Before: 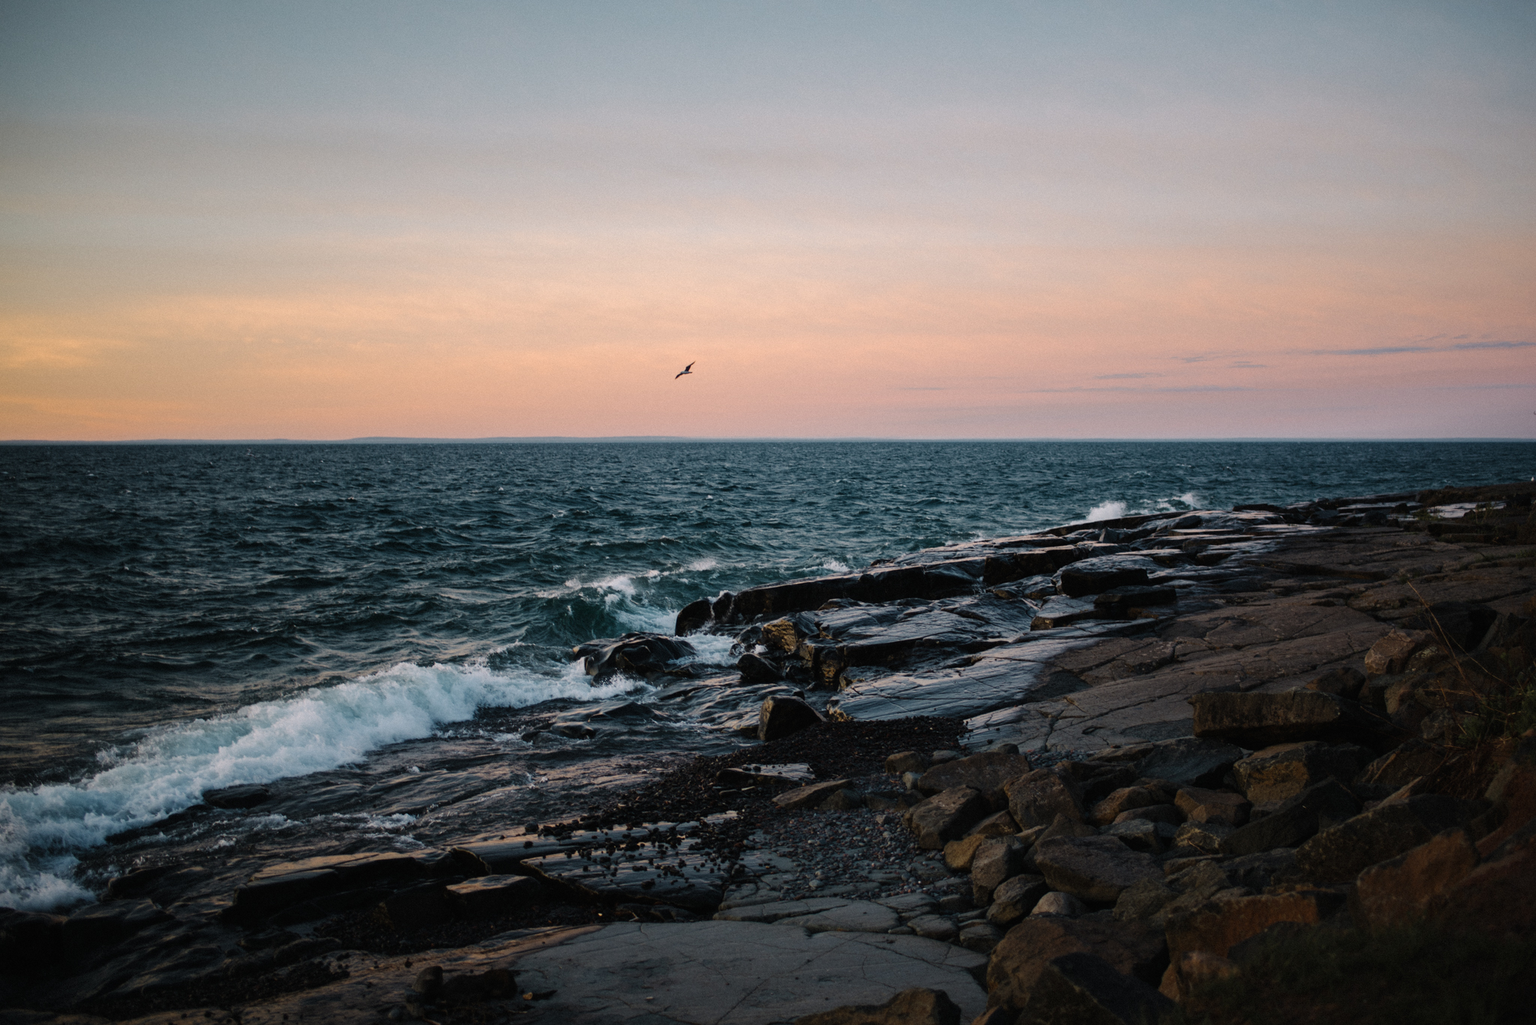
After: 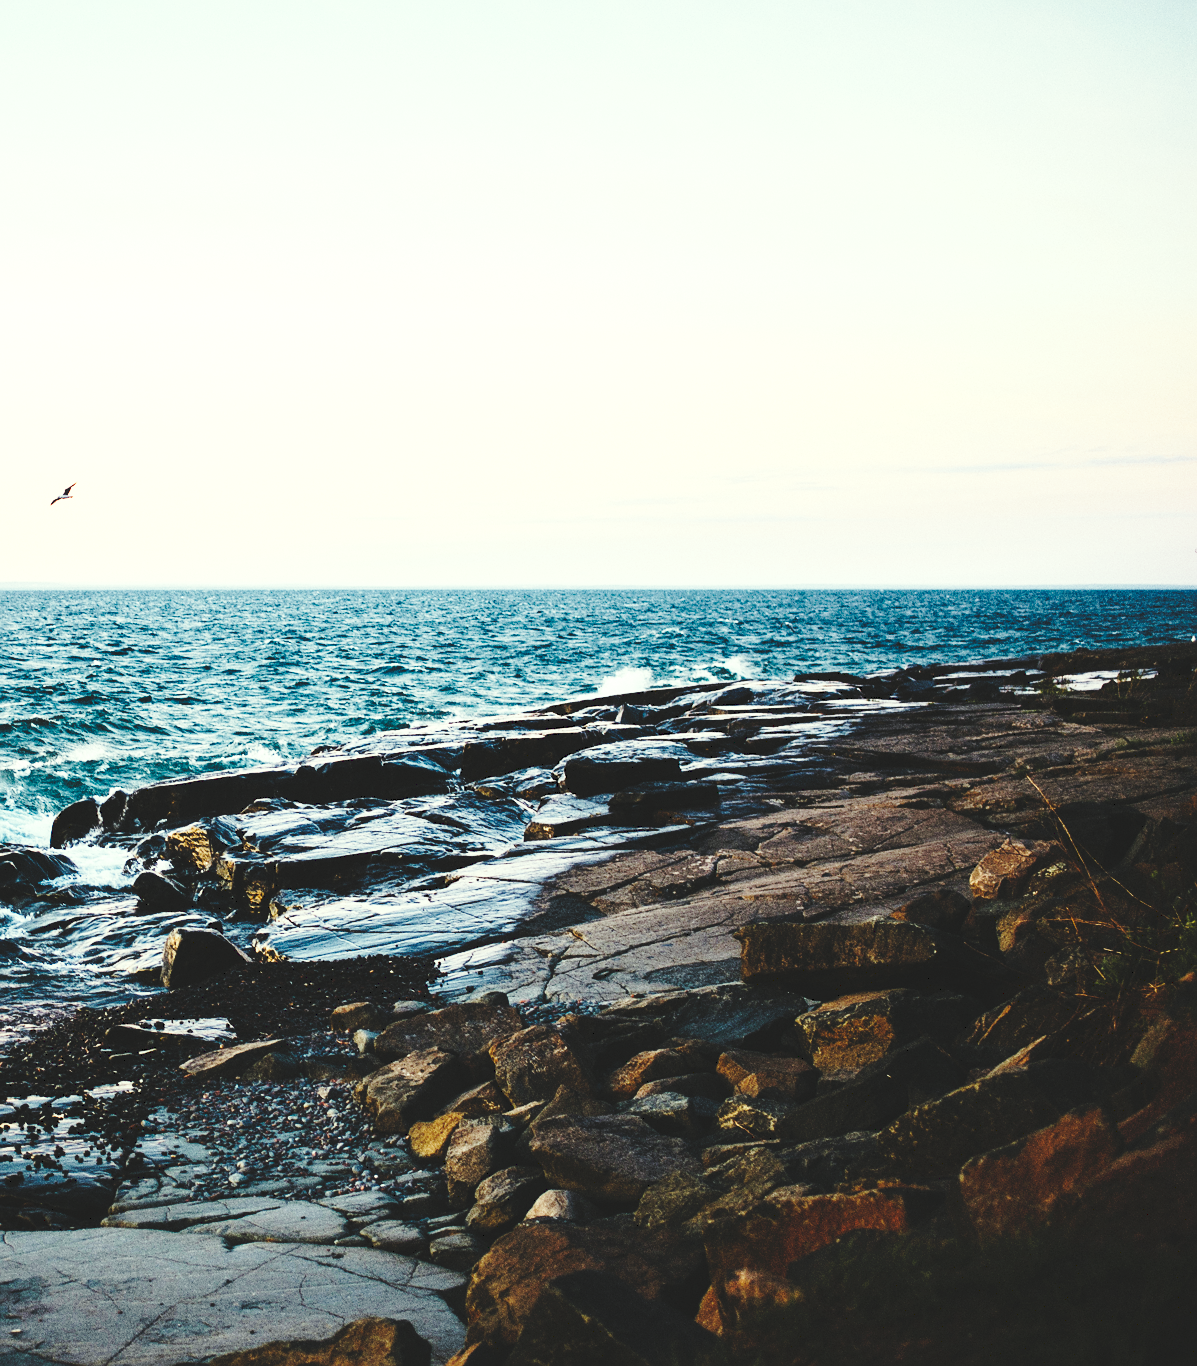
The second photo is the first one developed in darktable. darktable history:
crop: left 41.516%
exposure: exposure 1.257 EV, compensate exposure bias true, compensate highlight preservation false
sharpen: radius 1.036
tone curve: curves: ch0 [(0, 0) (0.003, 0.117) (0.011, 0.118) (0.025, 0.123) (0.044, 0.13) (0.069, 0.137) (0.1, 0.149) (0.136, 0.157) (0.177, 0.184) (0.224, 0.217) (0.277, 0.257) (0.335, 0.324) (0.399, 0.406) (0.468, 0.511) (0.543, 0.609) (0.623, 0.712) (0.709, 0.8) (0.801, 0.877) (0.898, 0.938) (1, 1)], preserve colors none
color correction: highlights a* -4.78, highlights b* 5.04, saturation 0.946
base curve: curves: ch0 [(0, 0) (0.028, 0.03) (0.121, 0.232) (0.46, 0.748) (0.859, 0.968) (1, 1)], preserve colors none
